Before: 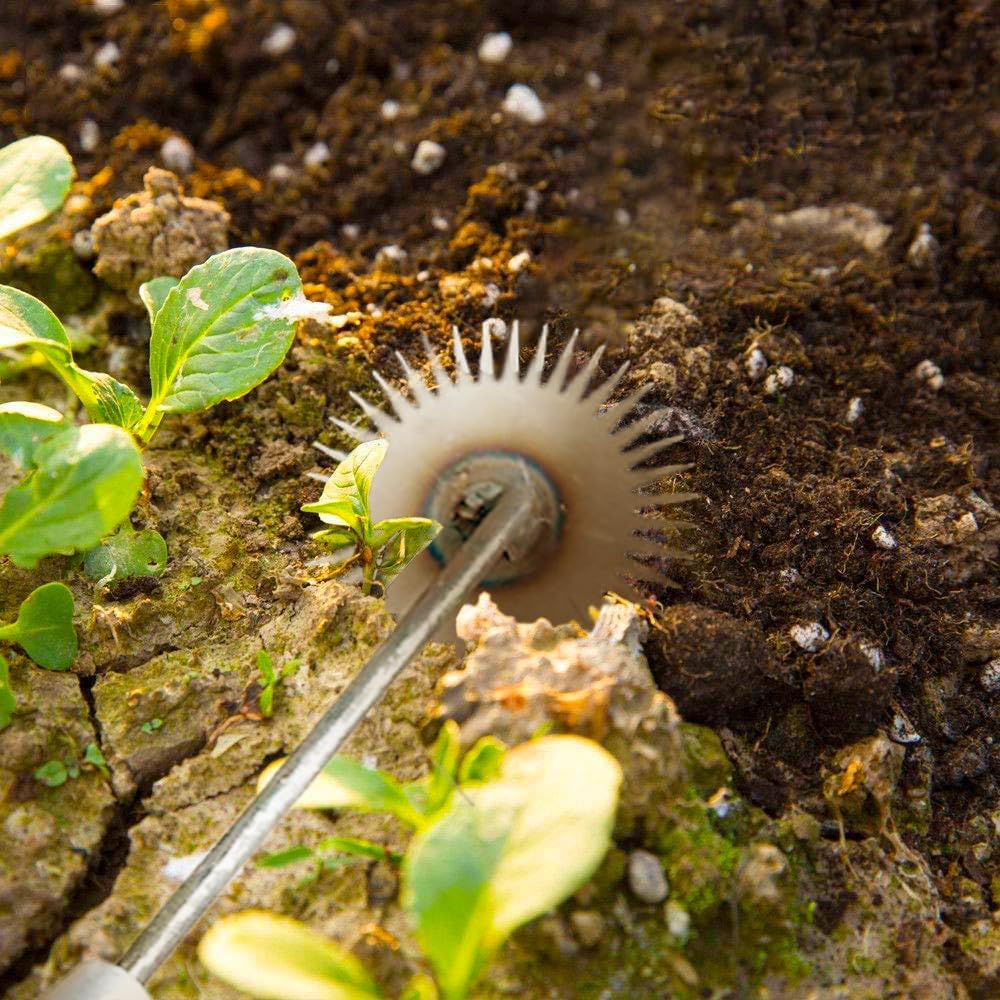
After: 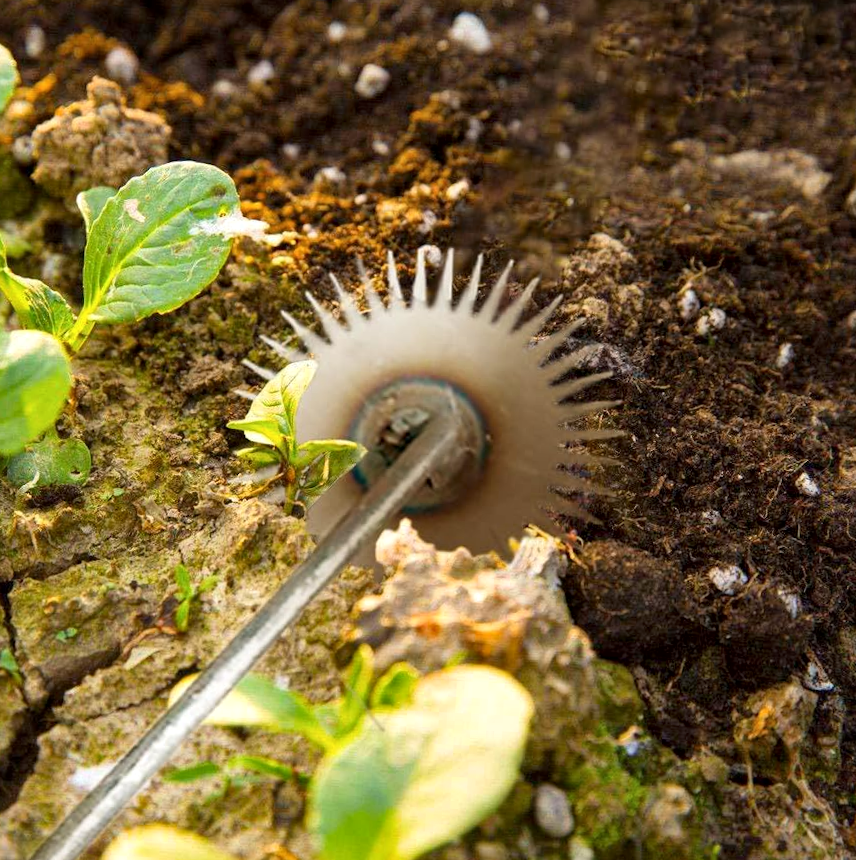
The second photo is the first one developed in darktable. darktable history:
crop and rotate: angle -2.99°, left 5.249%, top 5.158%, right 4.759%, bottom 4.448%
local contrast: mode bilateral grid, contrast 19, coarseness 49, detail 128%, midtone range 0.2
